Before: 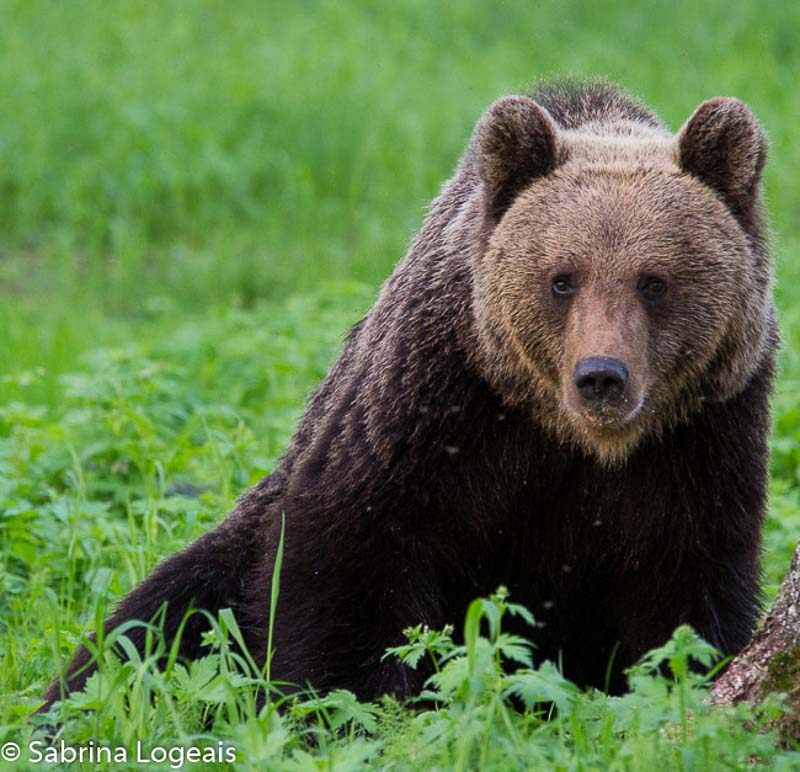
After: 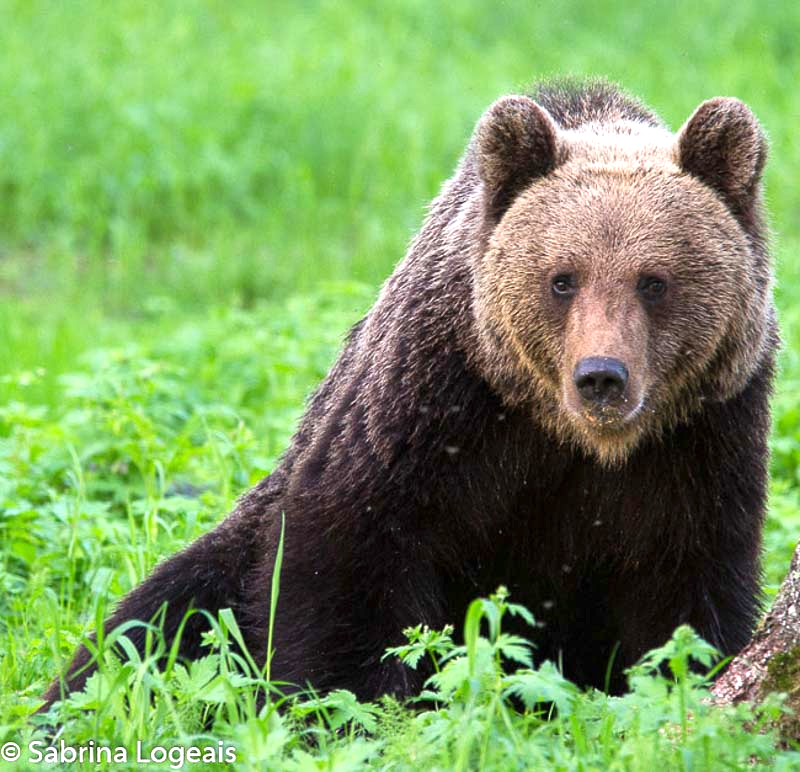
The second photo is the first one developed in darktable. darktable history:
exposure: black level correction 0, exposure 0.891 EV, compensate highlight preservation false
